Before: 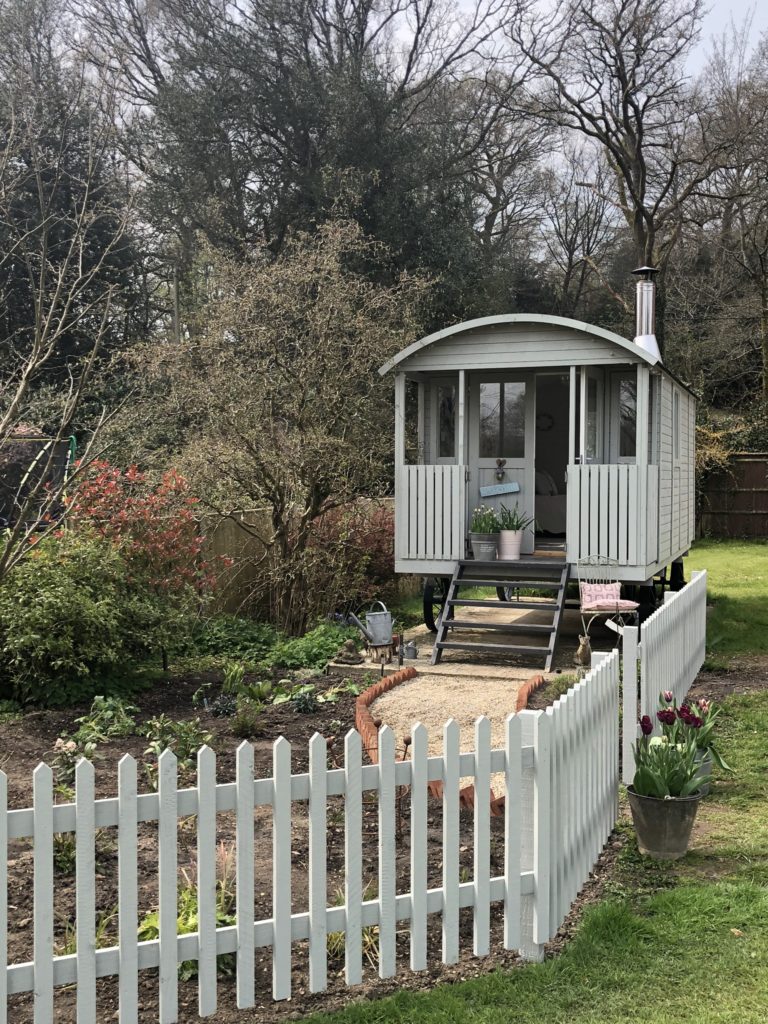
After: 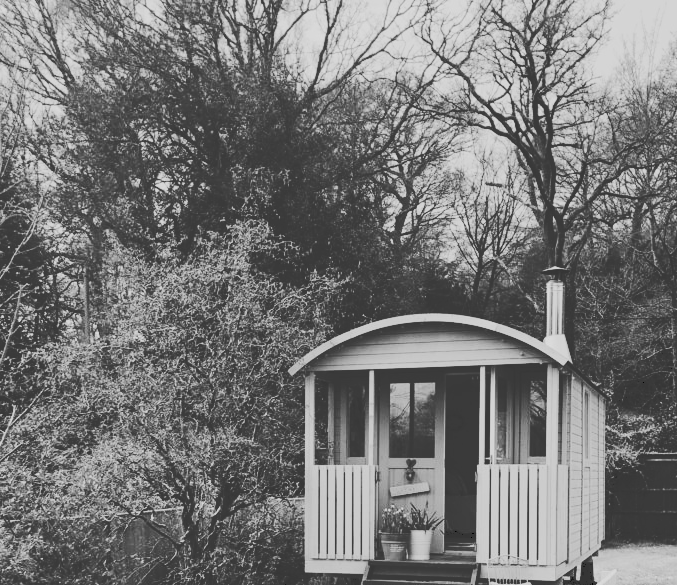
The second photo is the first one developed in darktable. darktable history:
tone curve: curves: ch0 [(0, 0) (0.003, 0.219) (0.011, 0.219) (0.025, 0.223) (0.044, 0.226) (0.069, 0.232) (0.1, 0.24) (0.136, 0.245) (0.177, 0.257) (0.224, 0.281) (0.277, 0.324) (0.335, 0.392) (0.399, 0.484) (0.468, 0.585) (0.543, 0.672) (0.623, 0.741) (0.709, 0.788) (0.801, 0.835) (0.898, 0.878) (1, 1)], preserve colors none
monochrome: on, module defaults
color balance rgb: contrast -30%
crop and rotate: left 11.812%, bottom 42.776%
contrast brightness saturation: contrast 0.28
